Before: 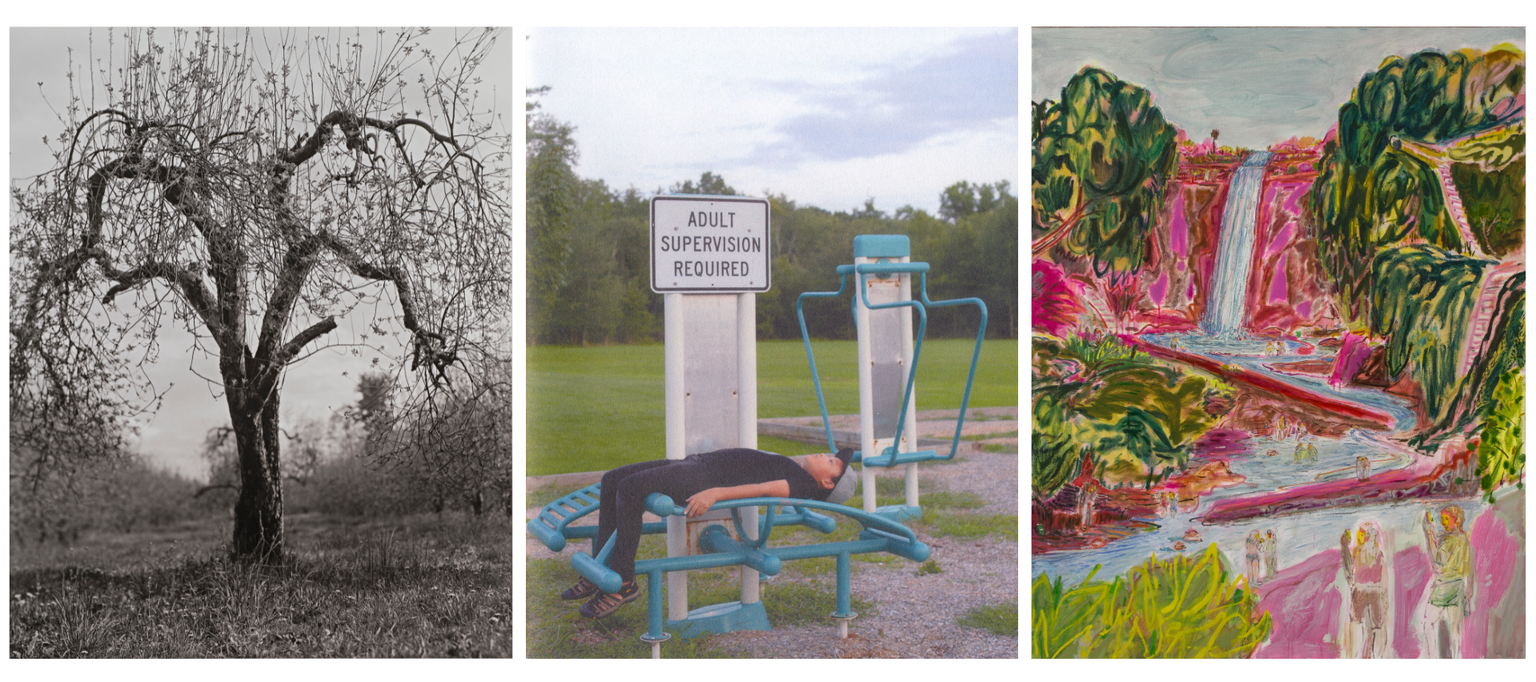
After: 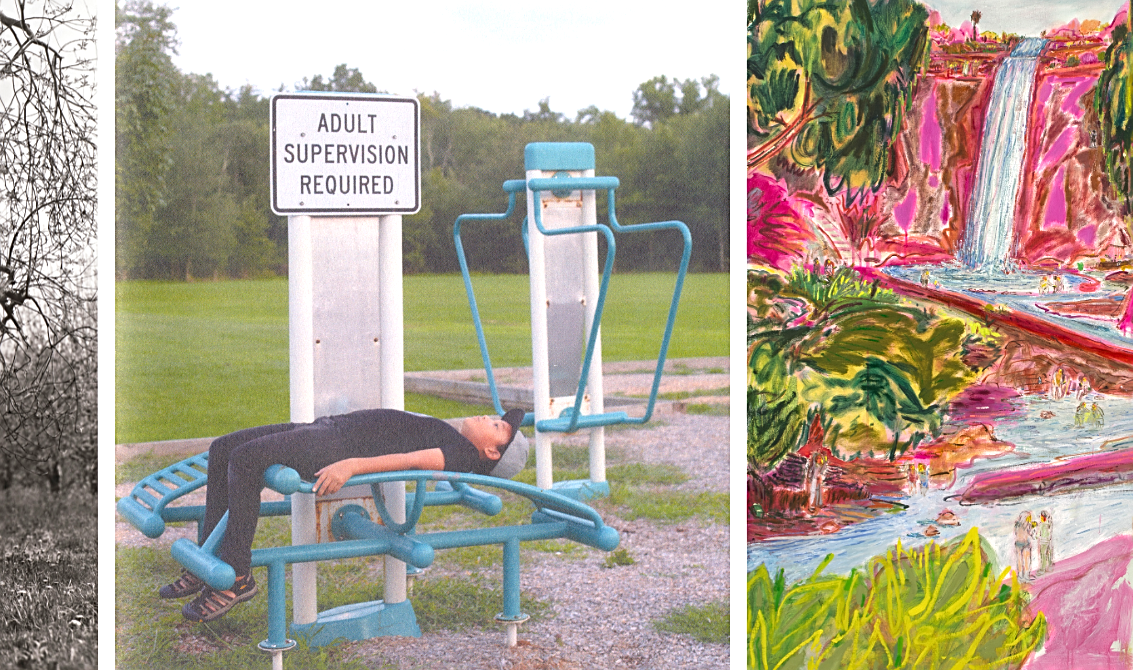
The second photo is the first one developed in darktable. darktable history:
crop and rotate: left 28.256%, top 17.734%, right 12.656%, bottom 3.573%
sharpen: on, module defaults
exposure: black level correction 0, exposure 0.7 EV, compensate exposure bias true, compensate highlight preservation false
